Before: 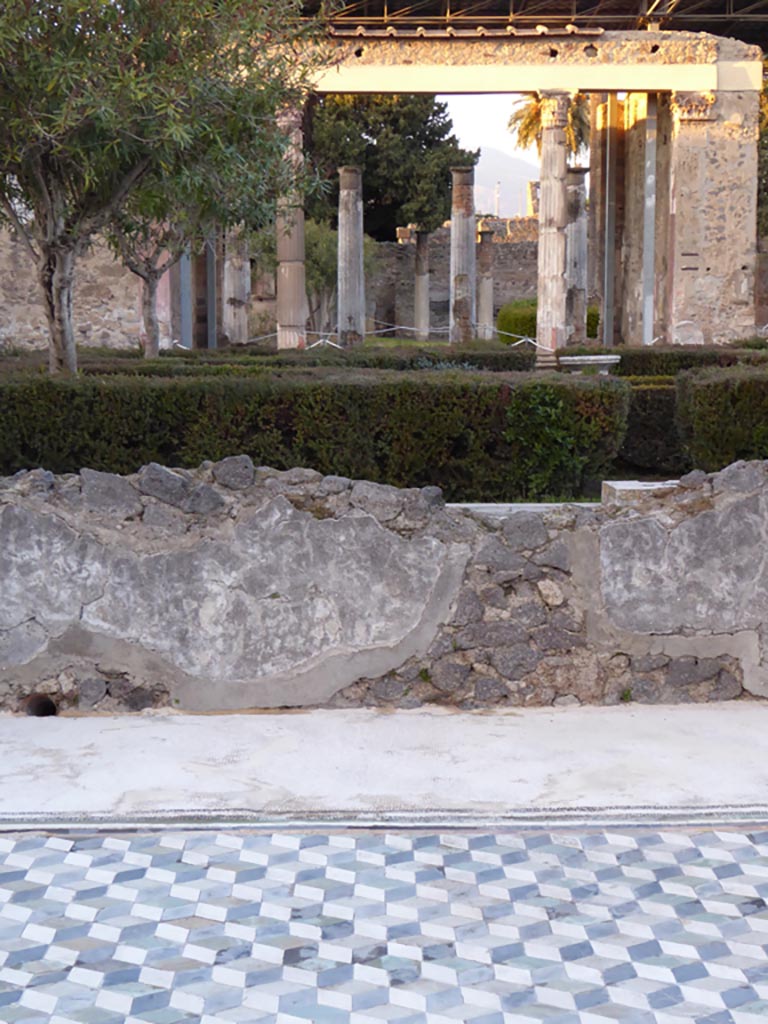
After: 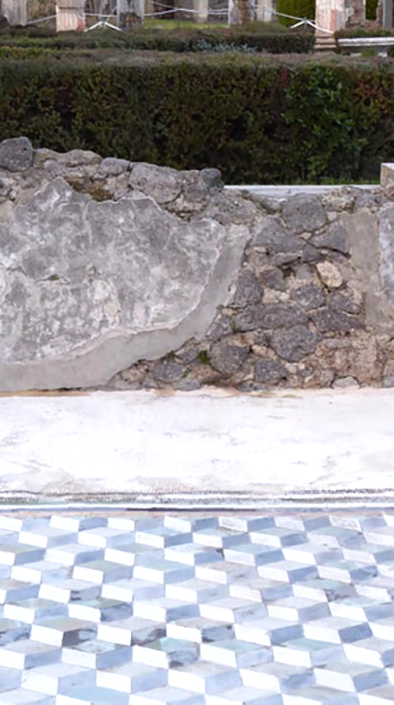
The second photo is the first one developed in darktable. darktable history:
tone equalizer: -8 EV -0.407 EV, -7 EV -0.422 EV, -6 EV -0.317 EV, -5 EV -0.209 EV, -3 EV 0.23 EV, -2 EV 0.355 EV, -1 EV 0.37 EV, +0 EV 0.388 EV, edges refinement/feathering 500, mask exposure compensation -1.57 EV, preserve details no
crop and rotate: left 28.866%, top 31.09%, right 19.817%
